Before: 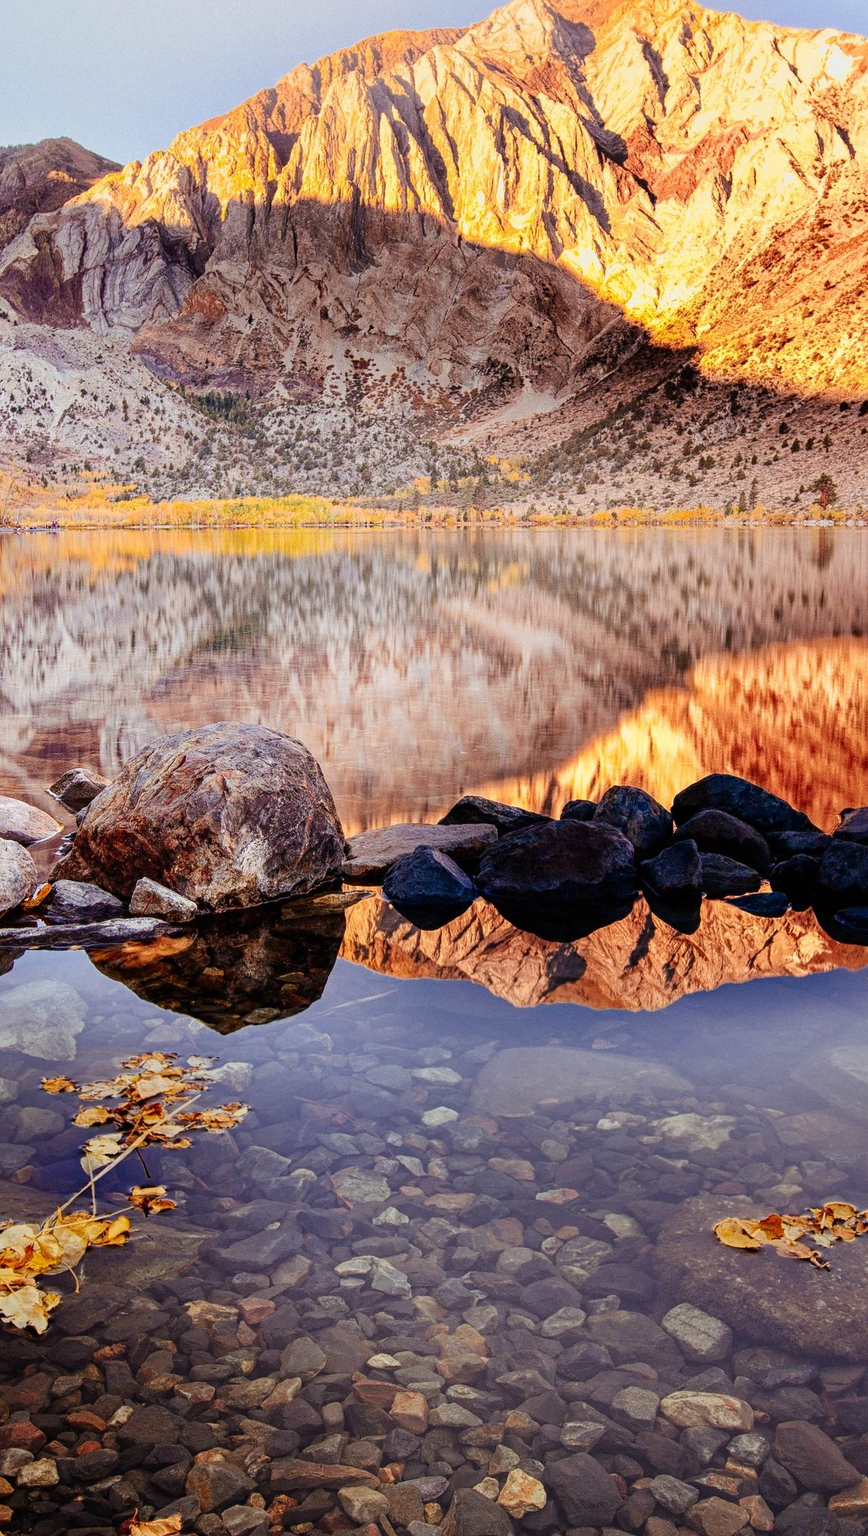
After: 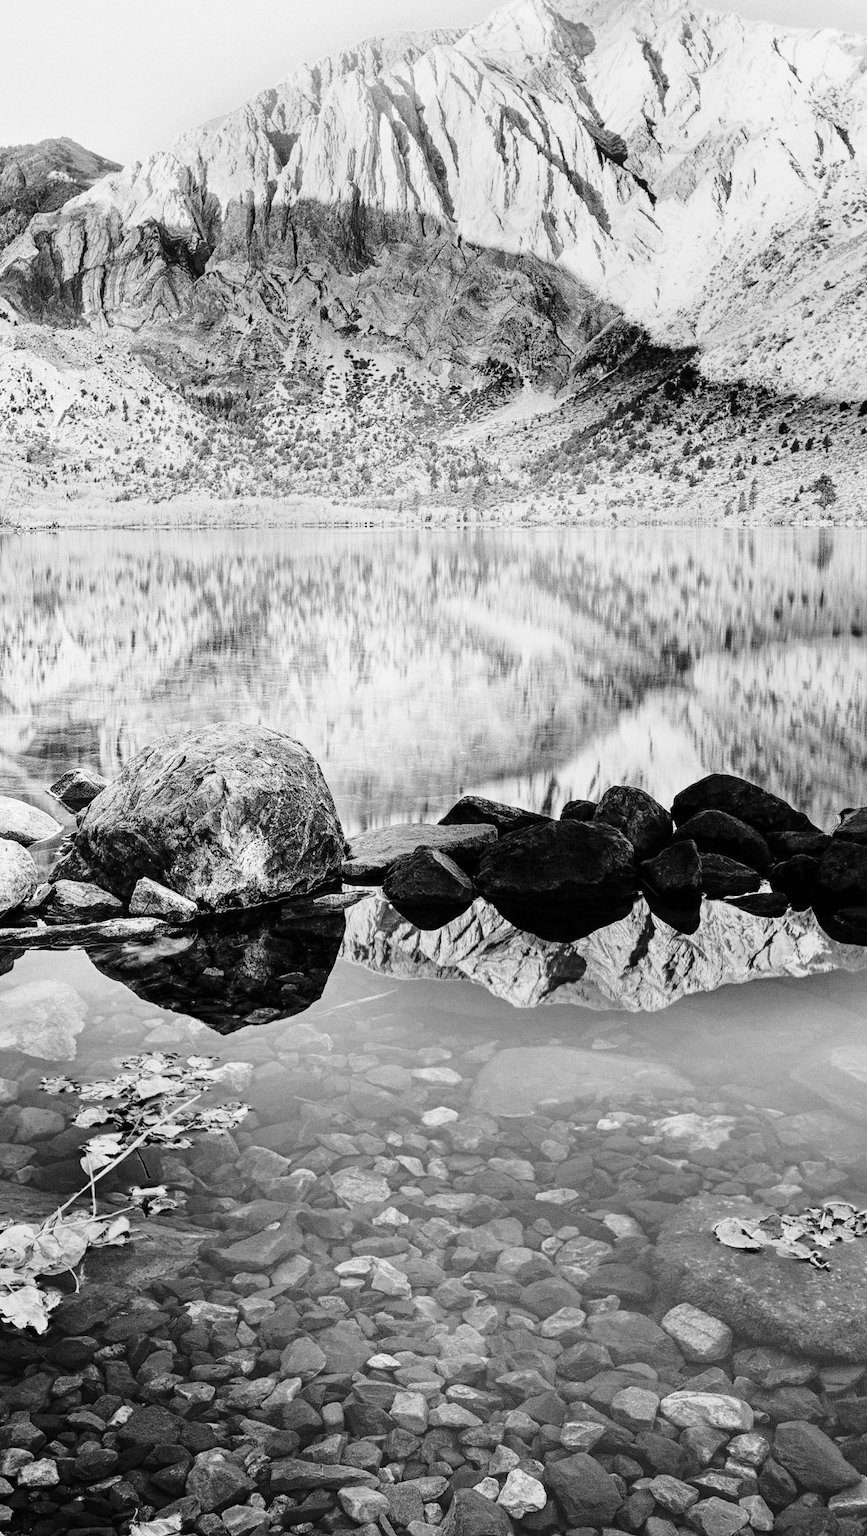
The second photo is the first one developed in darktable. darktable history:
monochrome: size 1
base curve: curves: ch0 [(0, 0) (0.028, 0.03) (0.121, 0.232) (0.46, 0.748) (0.859, 0.968) (1, 1)]
